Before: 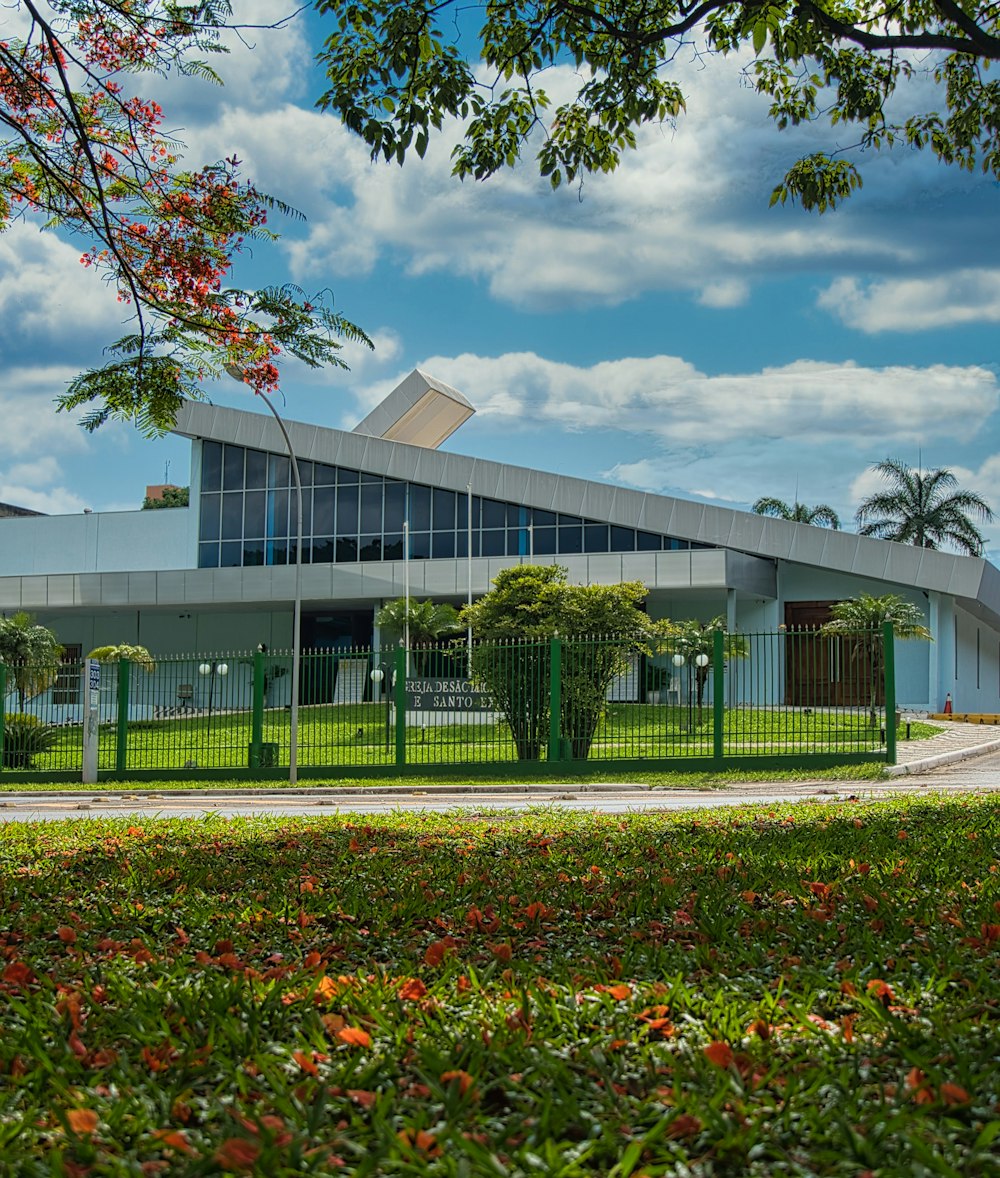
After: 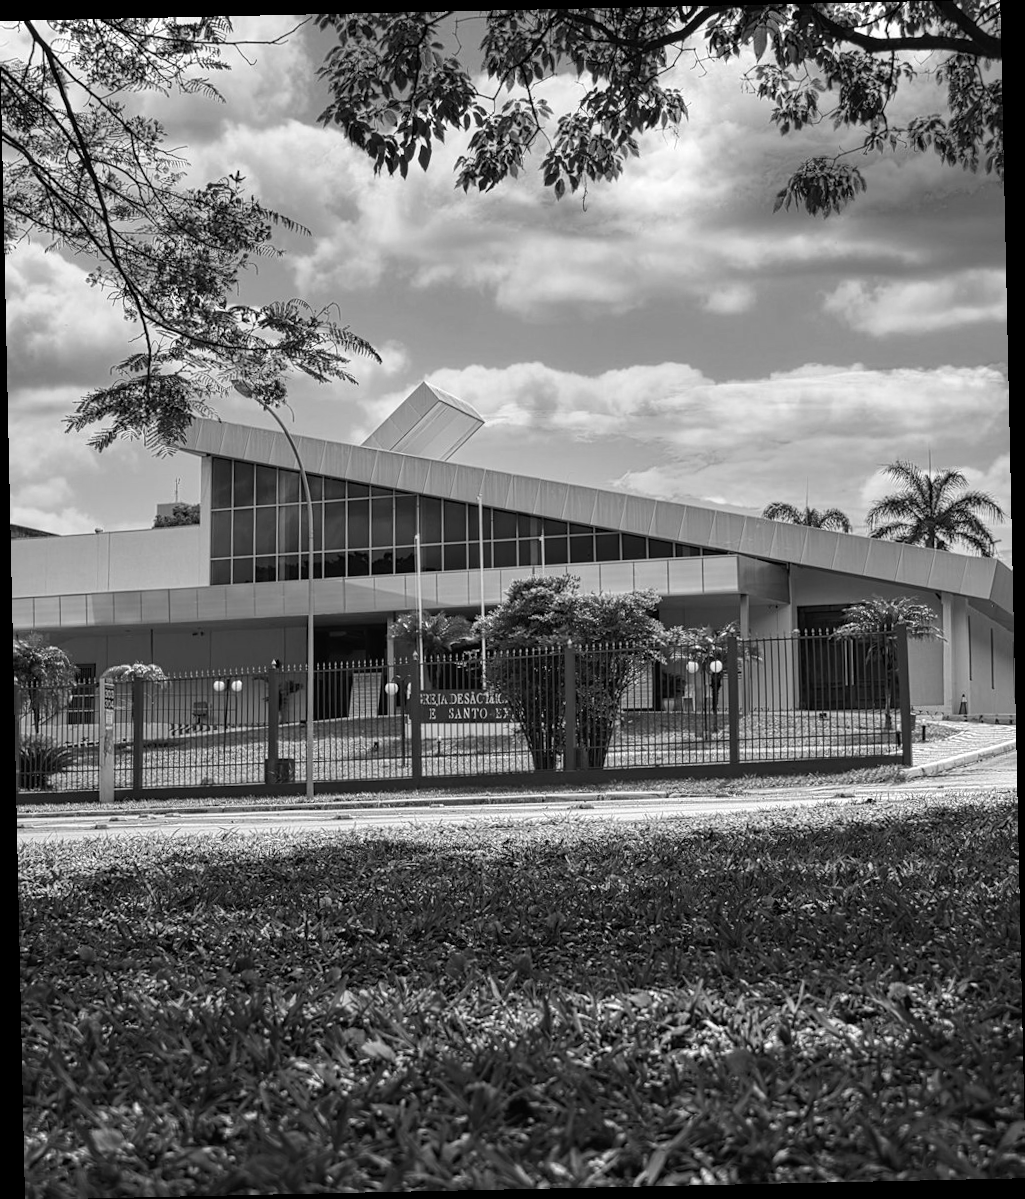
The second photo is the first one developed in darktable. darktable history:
rotate and perspective: rotation -1.24°, automatic cropping off
monochrome: on, module defaults
color correction: highlights a* -7.33, highlights b* 1.26, shadows a* -3.55, saturation 1.4
tone equalizer: -8 EV -0.417 EV, -7 EV -0.389 EV, -6 EV -0.333 EV, -5 EV -0.222 EV, -3 EV 0.222 EV, -2 EV 0.333 EV, -1 EV 0.389 EV, +0 EV 0.417 EV, edges refinement/feathering 500, mask exposure compensation -1.57 EV, preserve details no
